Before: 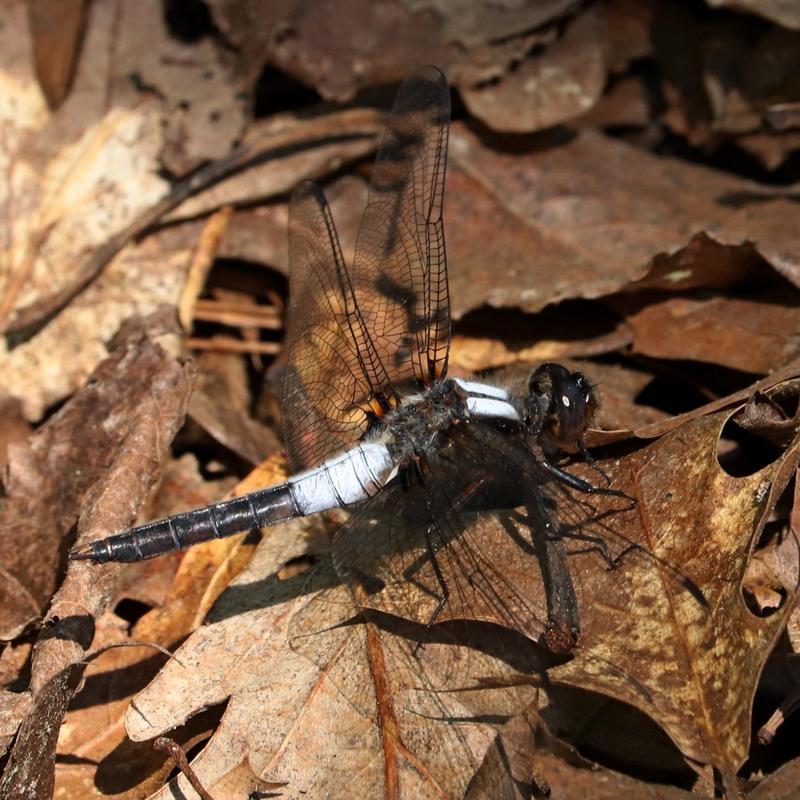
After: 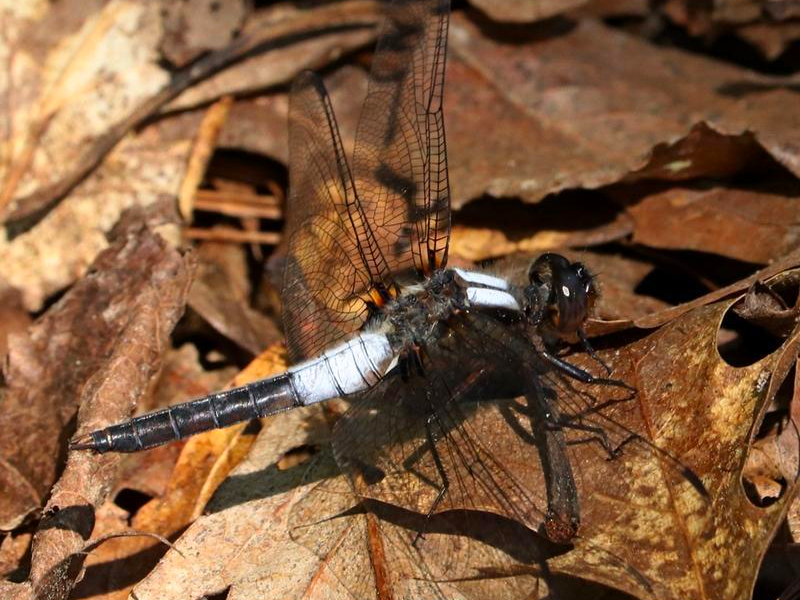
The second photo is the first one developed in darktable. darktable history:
crop: top 13.819%, bottom 11.169%
contrast brightness saturation: saturation 0.18
